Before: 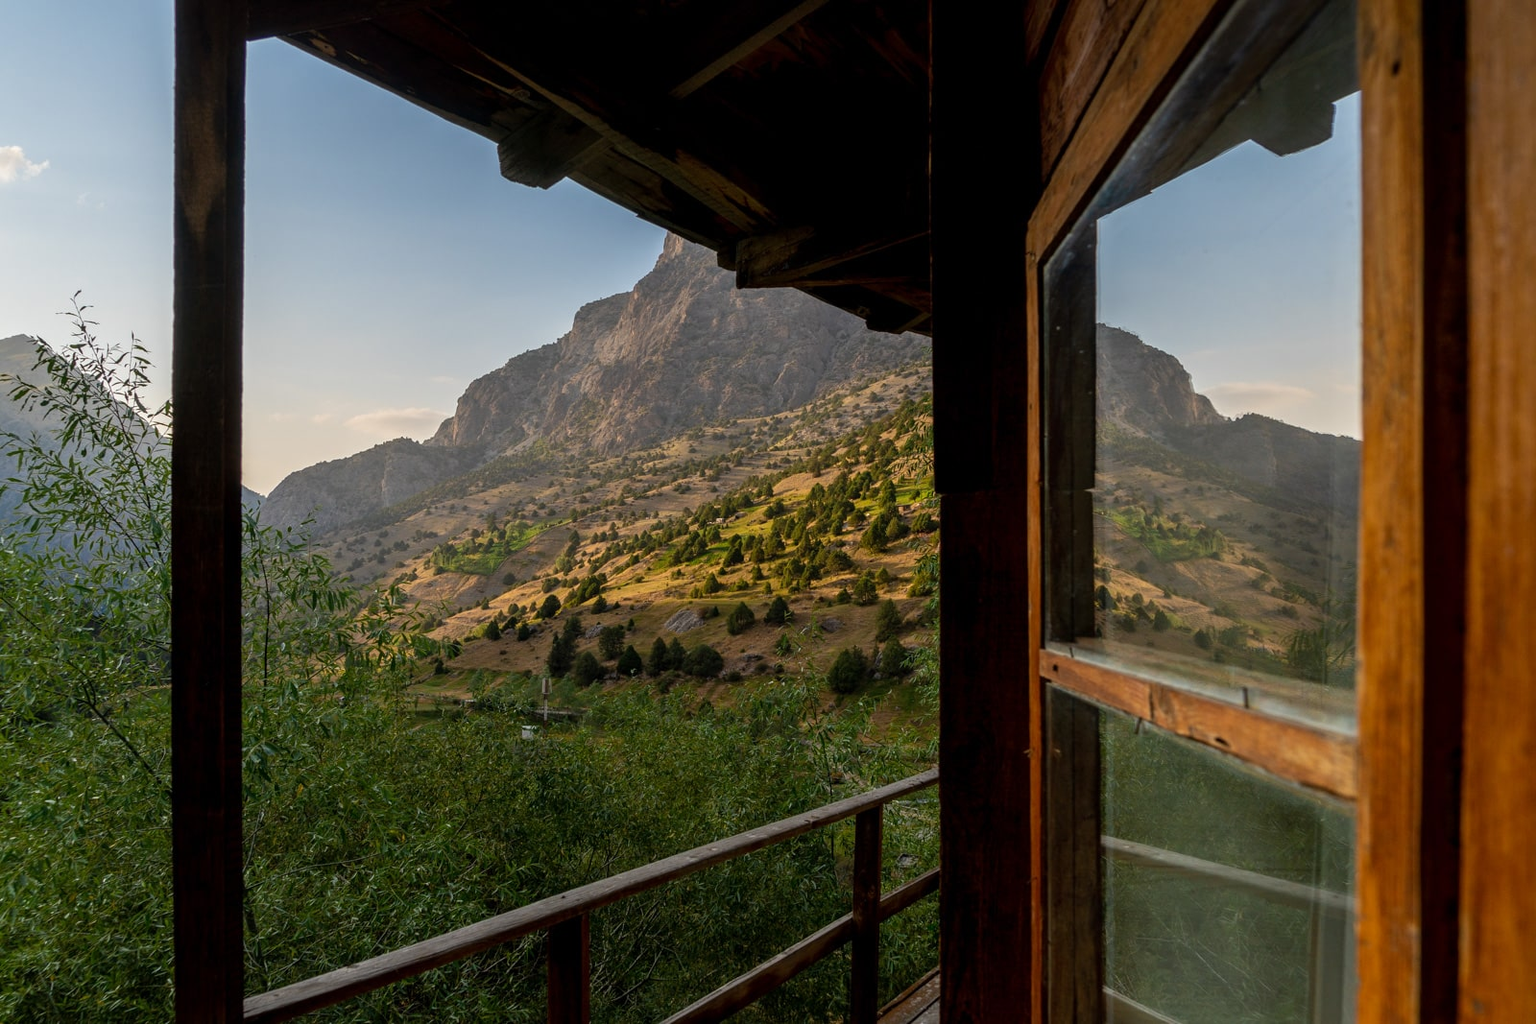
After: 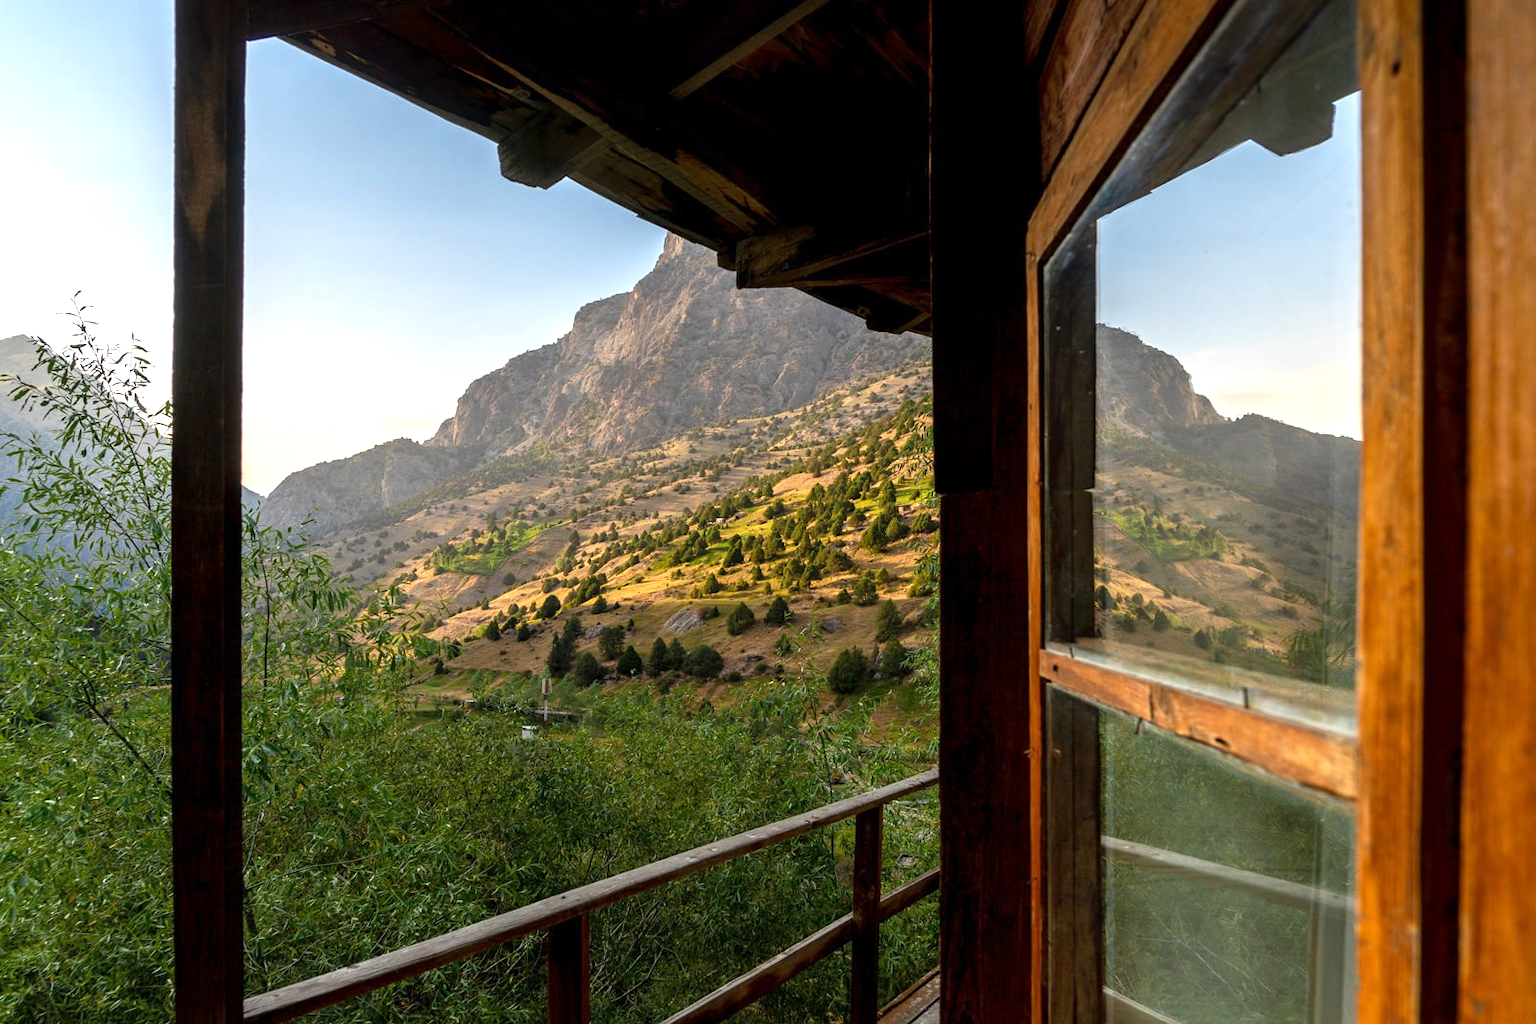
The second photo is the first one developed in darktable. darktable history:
exposure: exposure 0.945 EV, compensate exposure bias true, compensate highlight preservation false
